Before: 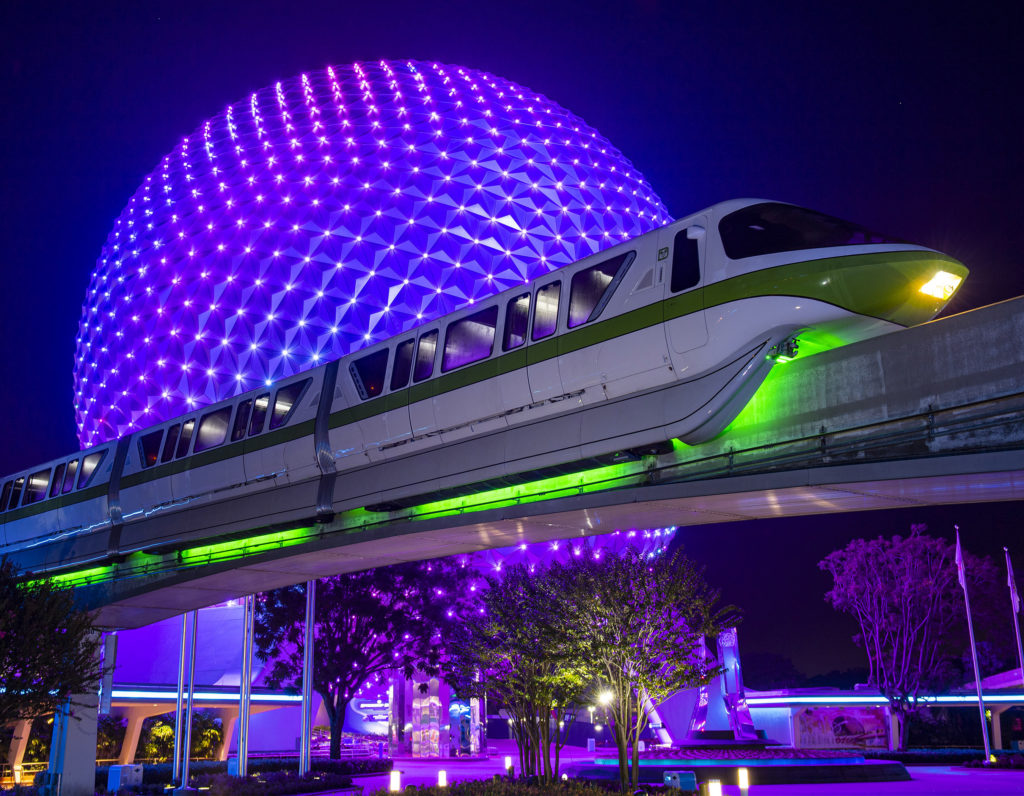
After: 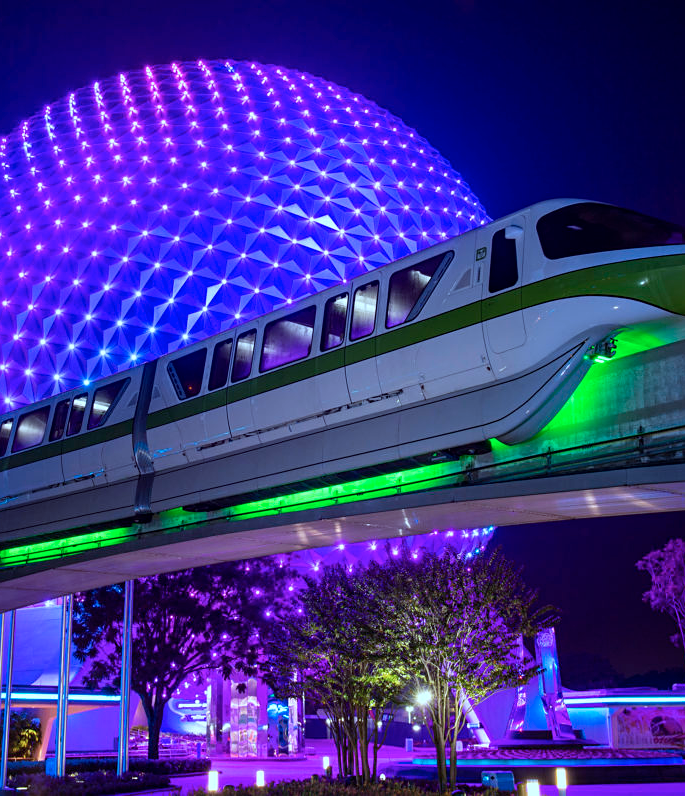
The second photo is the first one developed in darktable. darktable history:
sharpen: amount 0.202
crop and rotate: left 17.792%, right 15.269%
color correction: highlights a* -9.3, highlights b* -22.76
